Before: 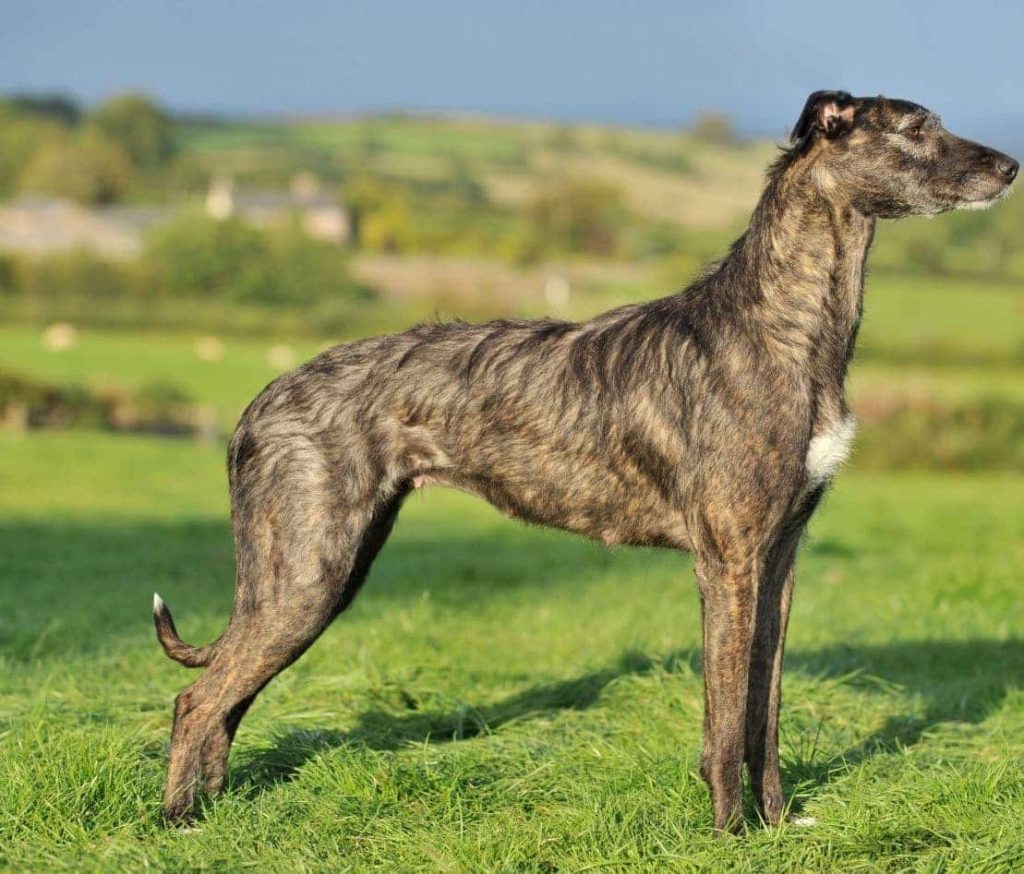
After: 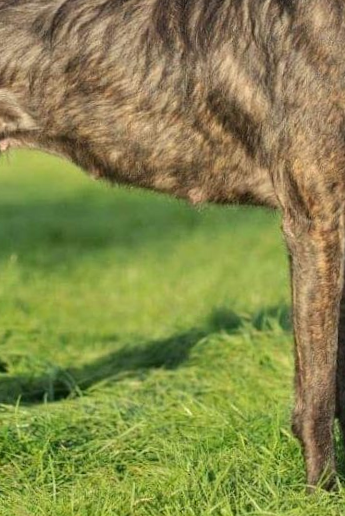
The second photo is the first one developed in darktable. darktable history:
crop: left 40.878%, top 39.176%, right 25.993%, bottom 3.081%
rotate and perspective: rotation -1.24°, automatic cropping off
